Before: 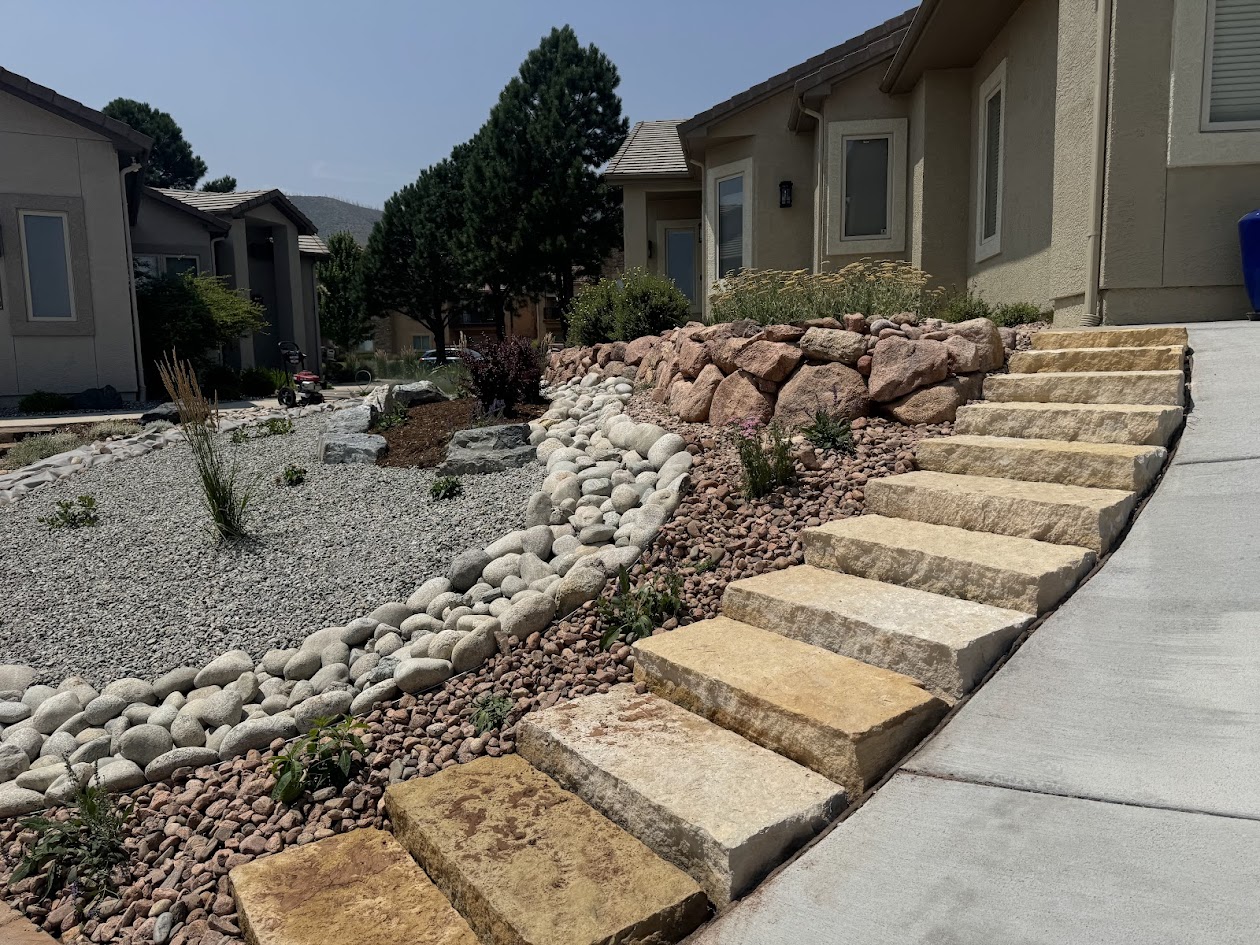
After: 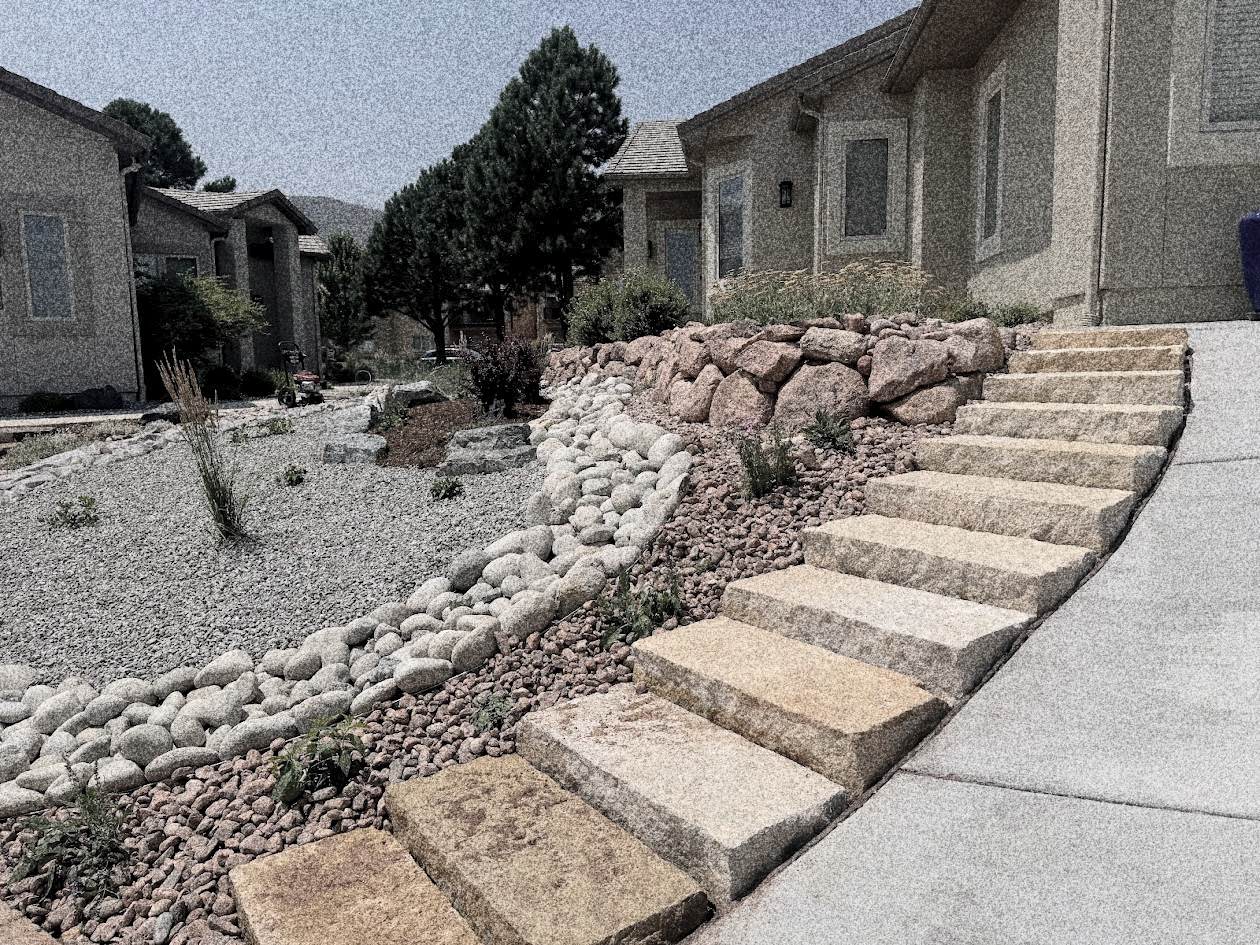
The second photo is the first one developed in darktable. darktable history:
contrast brightness saturation: brightness 0.18, saturation -0.5
exposure: black level correction 0.001, compensate highlight preservation false
white balance: red 1.009, blue 1.027
grain: coarseness 30.02 ISO, strength 100%
